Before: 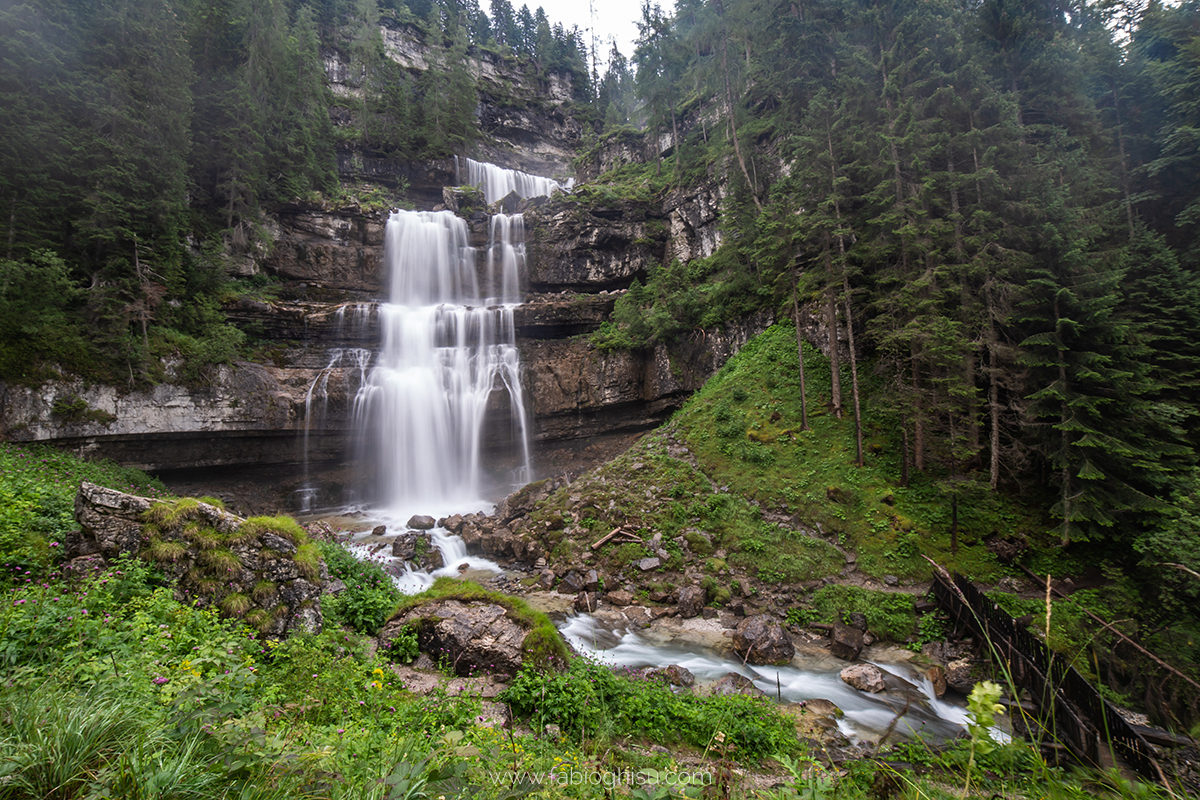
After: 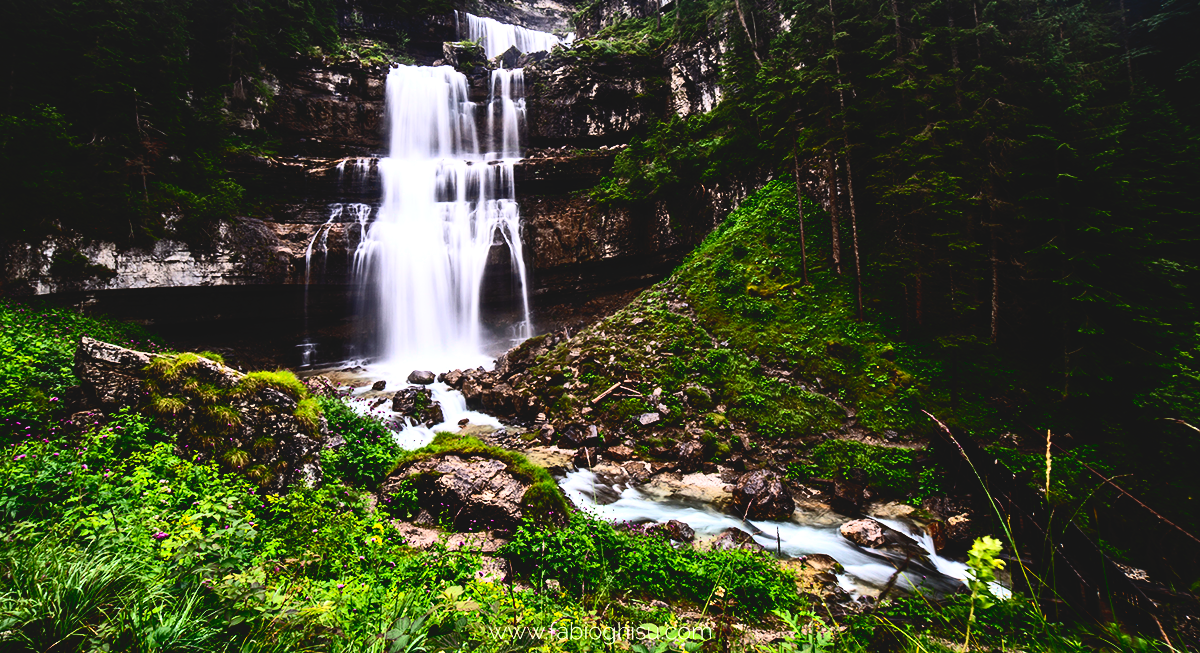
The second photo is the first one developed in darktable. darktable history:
crop and rotate: top 18.307%
contrast brightness saturation: contrast 0.403, brightness 0.046, saturation 0.264
base curve: curves: ch0 [(0, 0.02) (0.083, 0.036) (1, 1)], preserve colors none
exposure: black level correction 0, exposure 0.499 EV, compensate highlight preservation false
